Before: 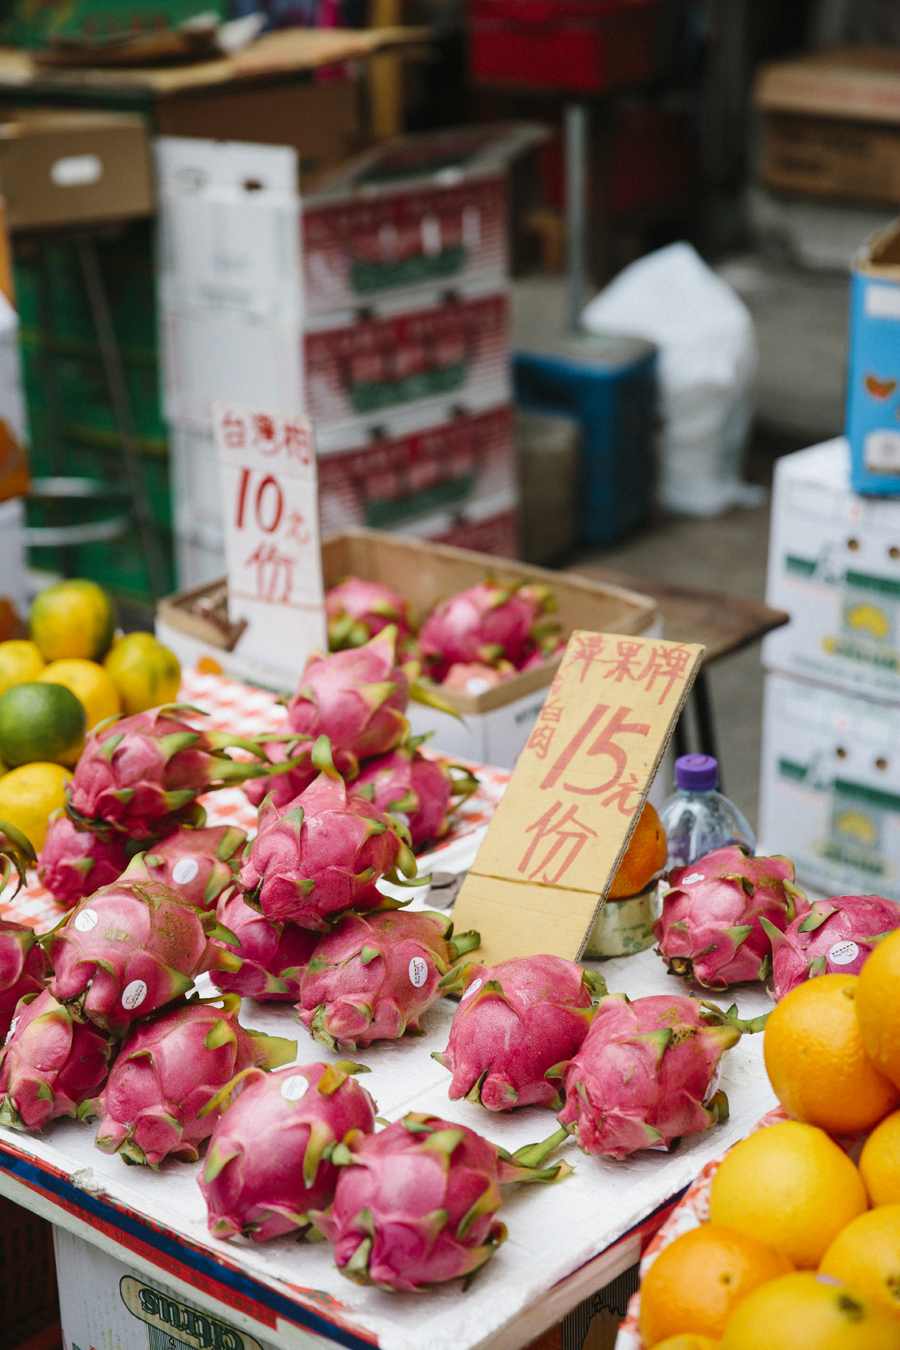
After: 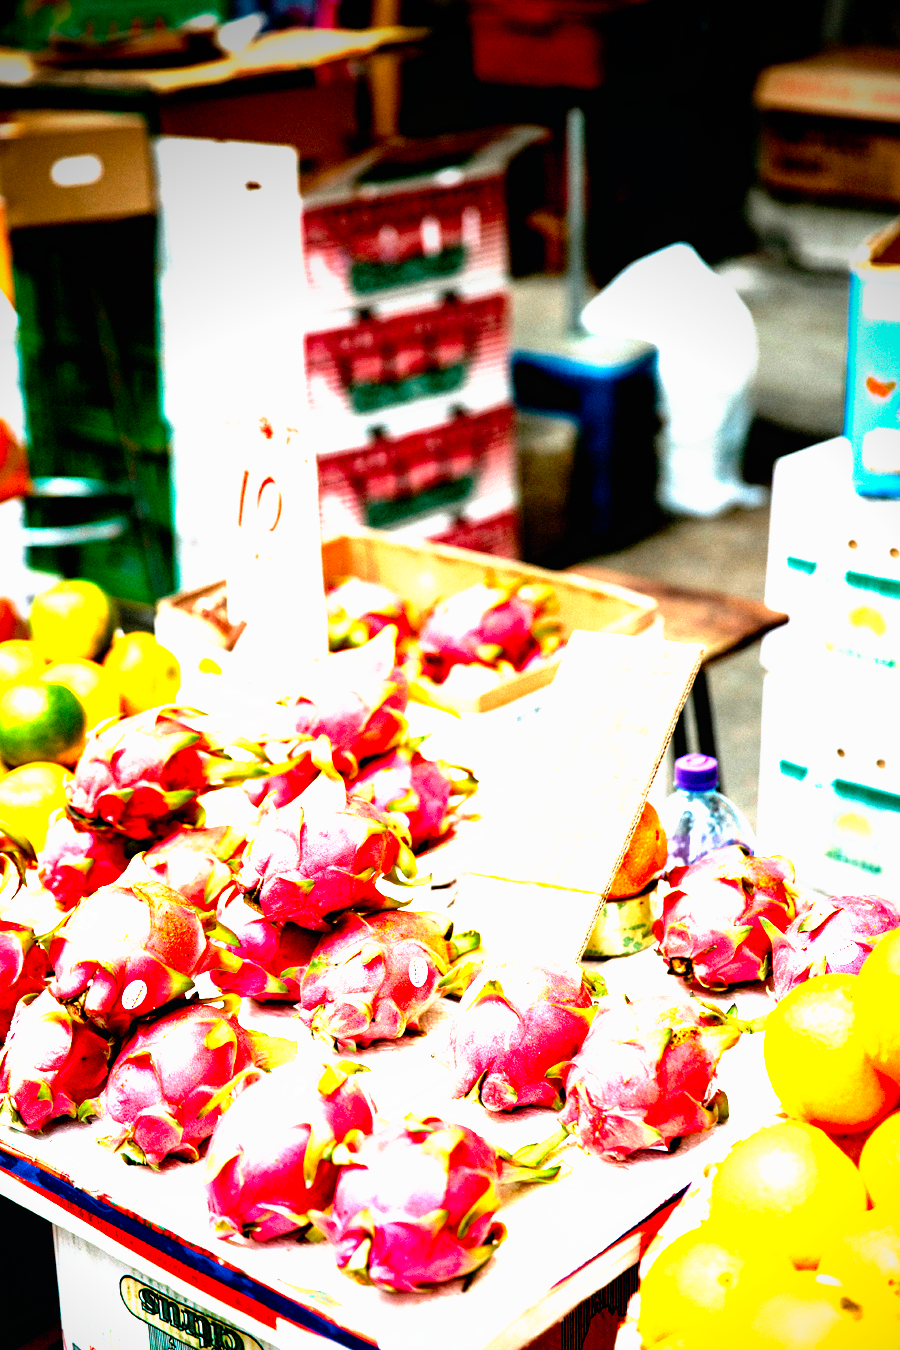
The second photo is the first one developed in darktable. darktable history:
tone curve: curves: ch0 [(0, 0) (0.003, 0.01) (0.011, 0.011) (0.025, 0.008) (0.044, 0.007) (0.069, 0.006) (0.1, 0.005) (0.136, 0.015) (0.177, 0.094) (0.224, 0.241) (0.277, 0.369) (0.335, 0.5) (0.399, 0.648) (0.468, 0.811) (0.543, 0.975) (0.623, 0.989) (0.709, 0.989) (0.801, 0.99) (0.898, 0.99) (1, 1)], preserve colors none
vignetting: brightness -0.629, saturation -0.007, center (-0.028, 0.239)
